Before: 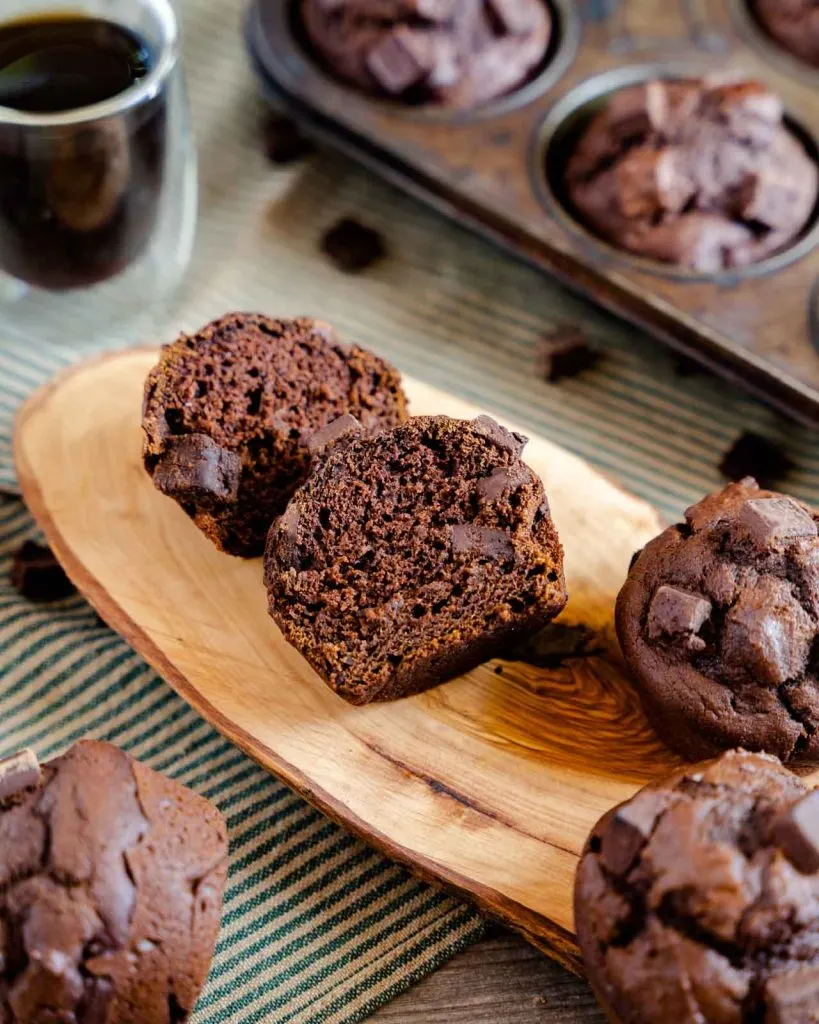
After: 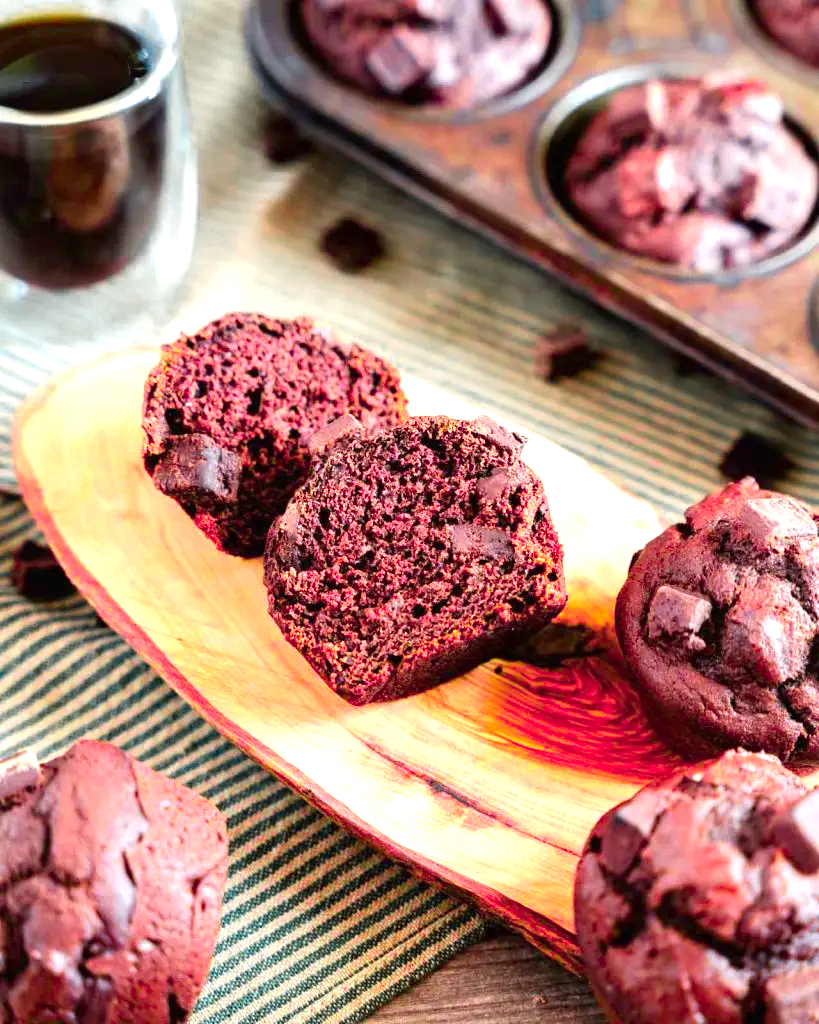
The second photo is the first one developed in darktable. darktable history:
exposure: black level correction 0, exposure 1 EV, compensate exposure bias true, compensate highlight preservation false
color zones: curves: ch0 [(0, 0.533) (0.126, 0.533) (0.234, 0.533) (0.368, 0.357) (0.5, 0.5) (0.625, 0.5) (0.74, 0.637) (0.875, 0.5)]; ch1 [(0.004, 0.708) (0.129, 0.662) (0.25, 0.5) (0.375, 0.331) (0.496, 0.396) (0.625, 0.649) (0.739, 0.26) (0.875, 0.5) (1, 0.478)]; ch2 [(0, 0.409) (0.132, 0.403) (0.236, 0.558) (0.379, 0.448) (0.5, 0.5) (0.625, 0.5) (0.691, 0.39) (0.875, 0.5)]
